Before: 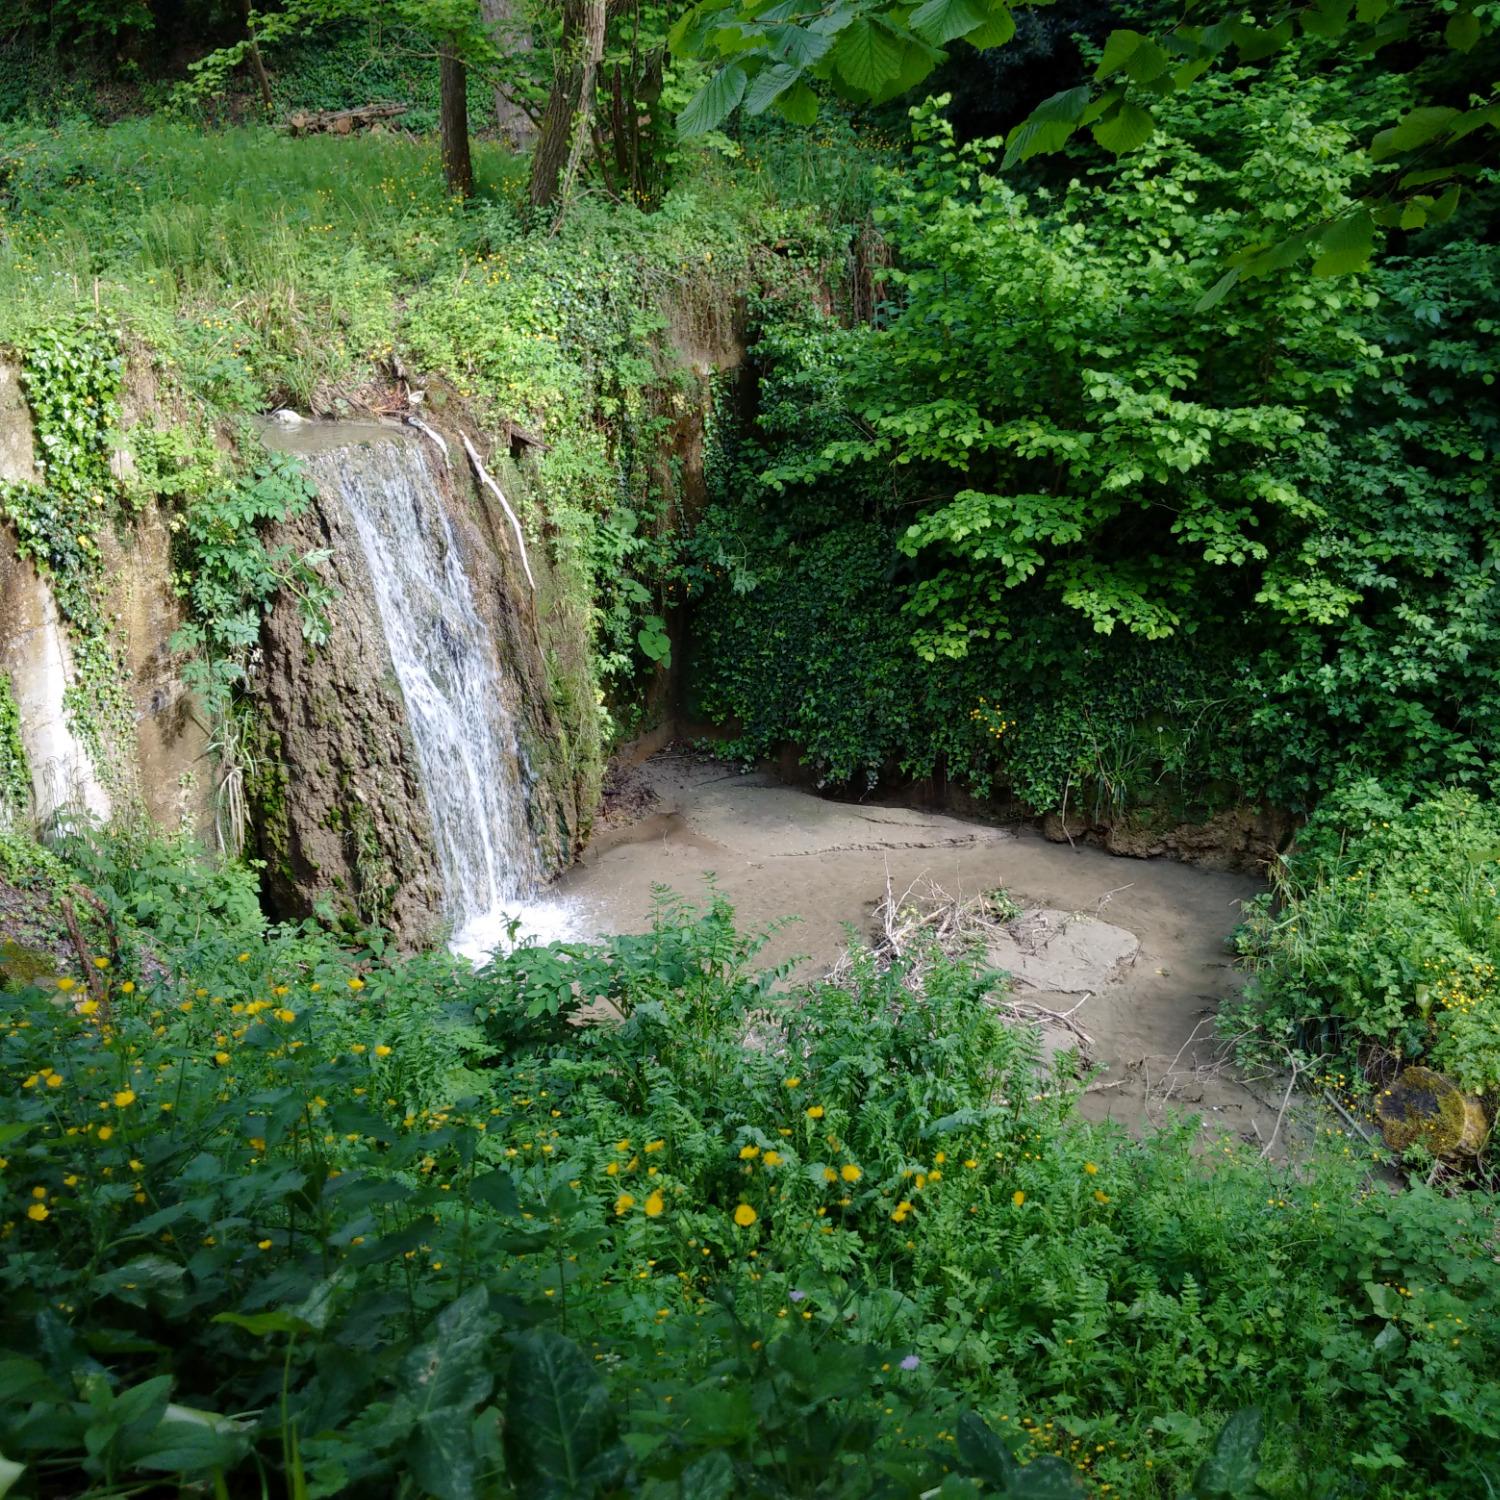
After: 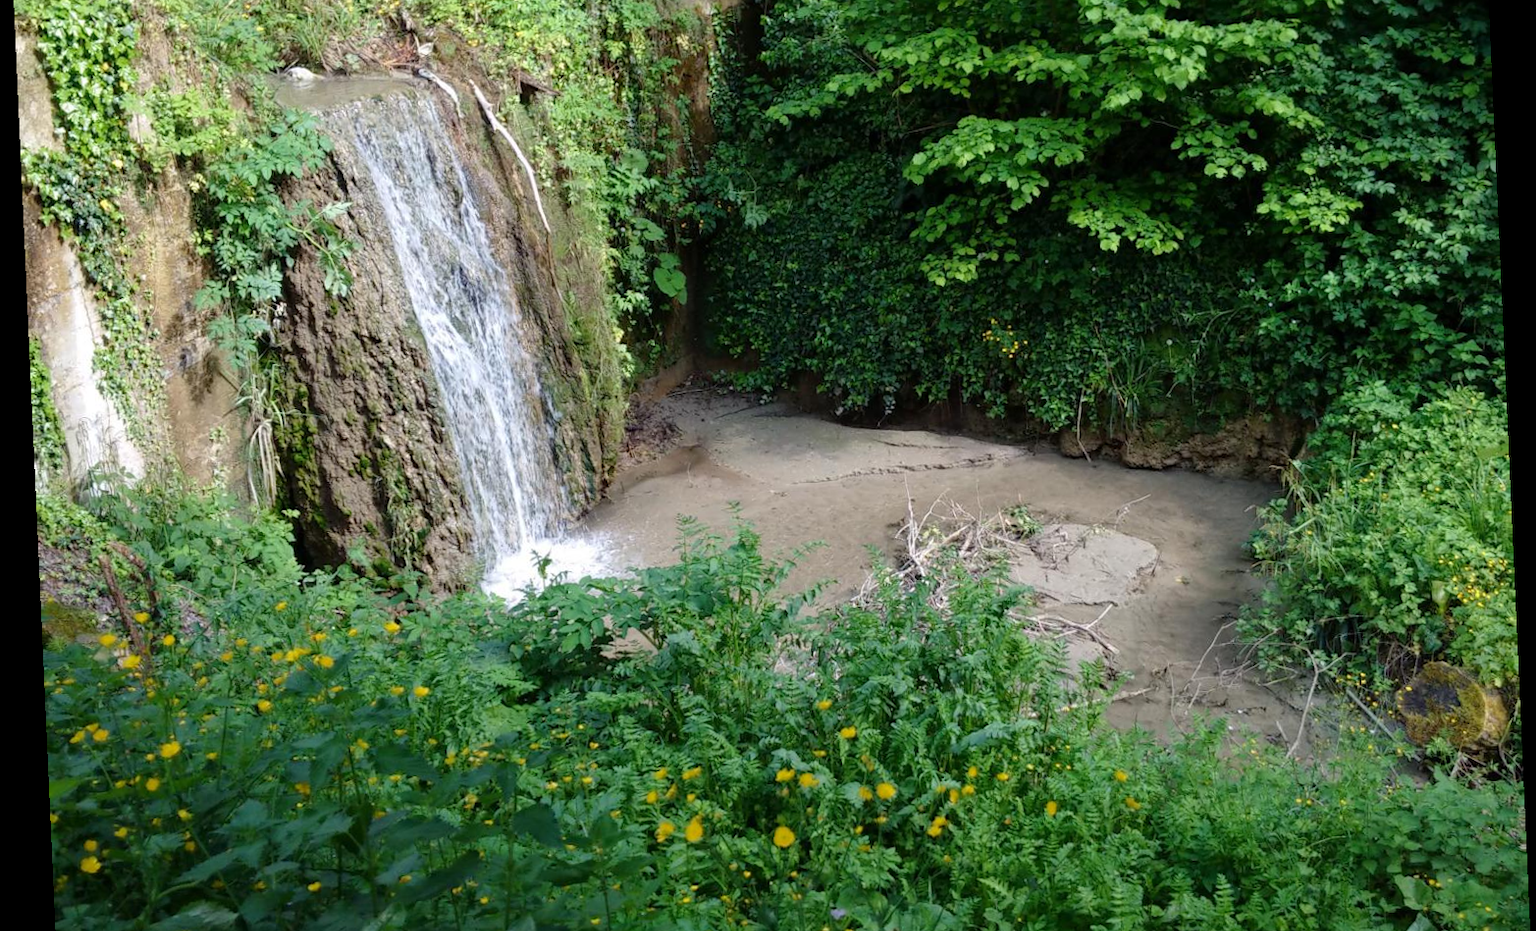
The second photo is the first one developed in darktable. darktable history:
crop and rotate: top 25.357%, bottom 13.942%
white balance: red 1, blue 1
rotate and perspective: rotation -2.56°, automatic cropping off
